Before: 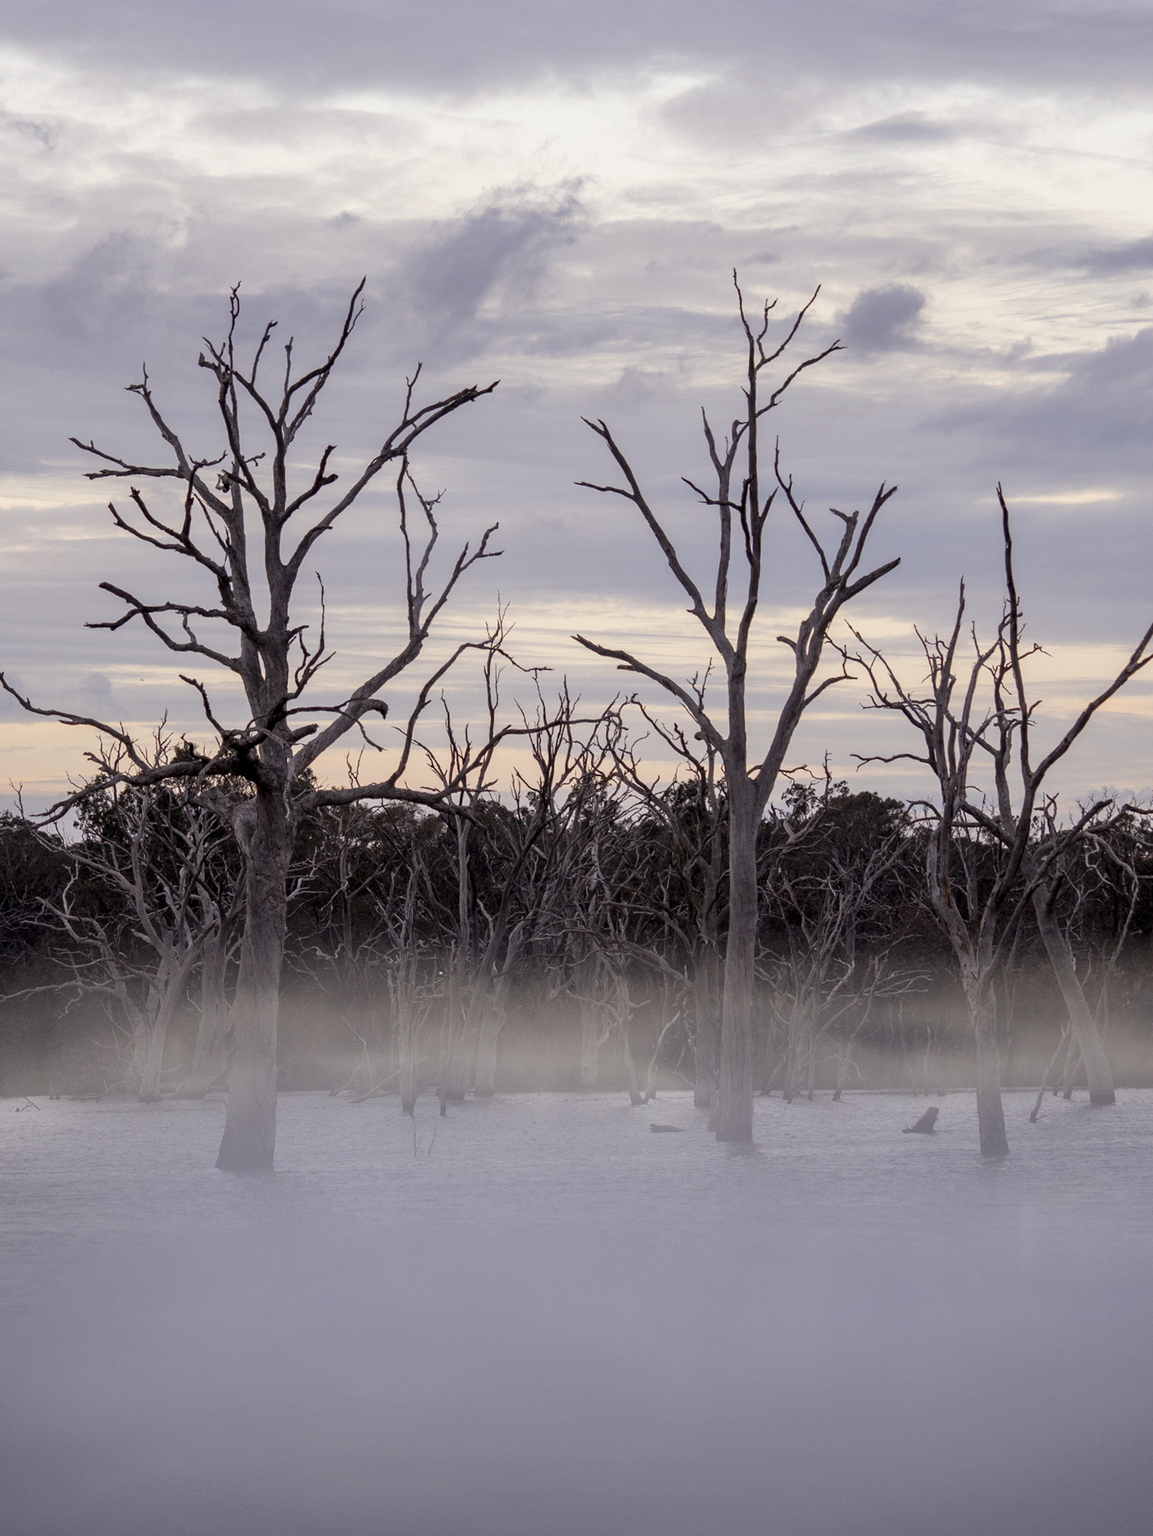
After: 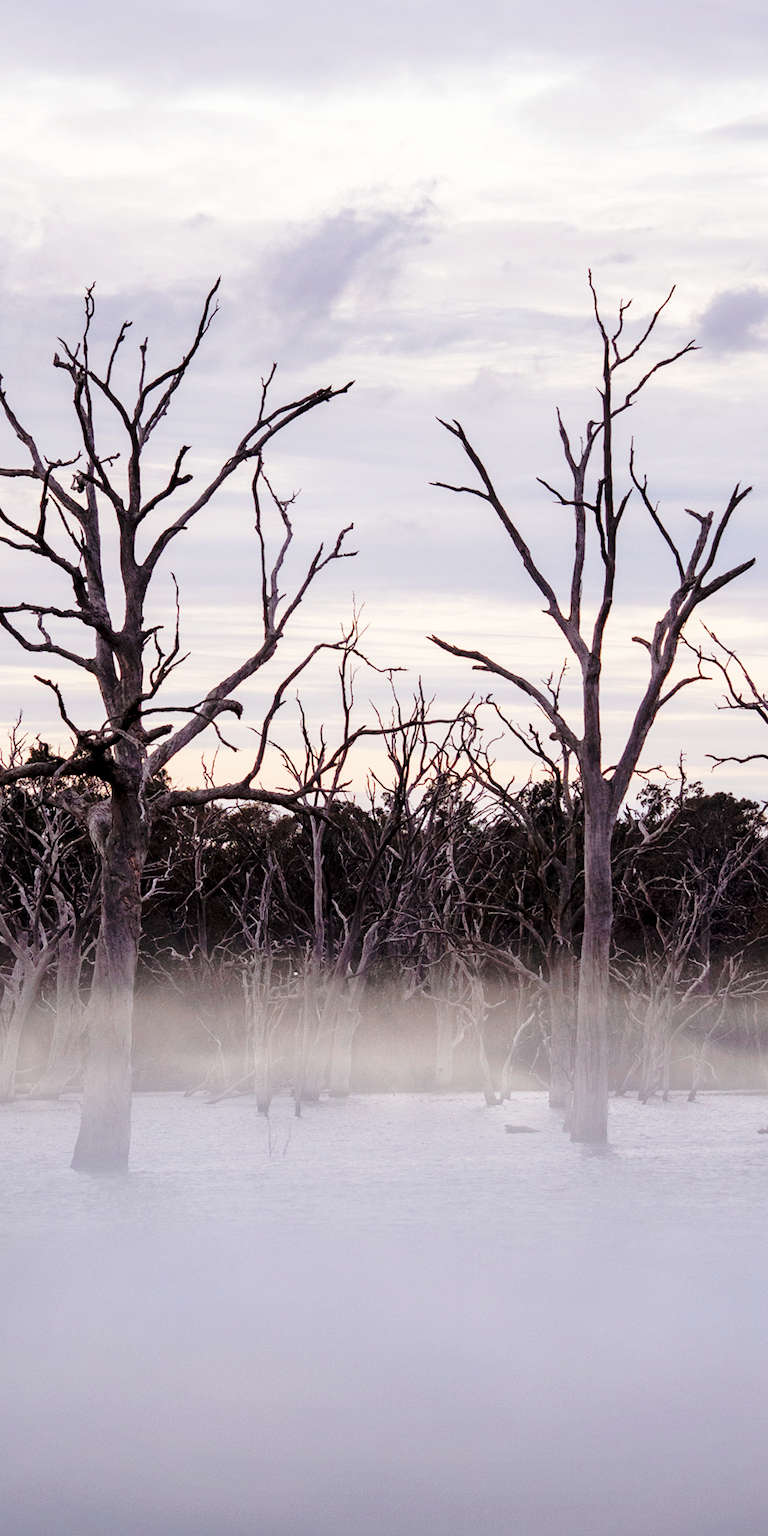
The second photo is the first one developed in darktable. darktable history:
base curve: curves: ch0 [(0, 0) (0.036, 0.037) (0.121, 0.228) (0.46, 0.76) (0.859, 0.983) (1, 1)], preserve colors none
crop and rotate: left 12.648%, right 20.685%
